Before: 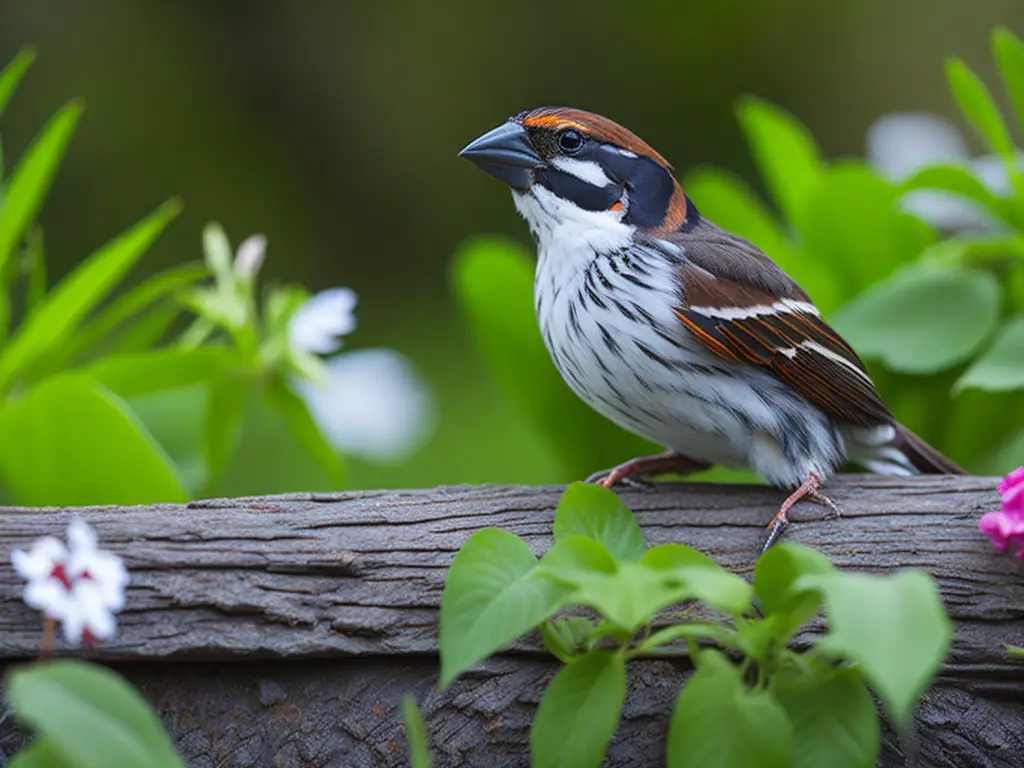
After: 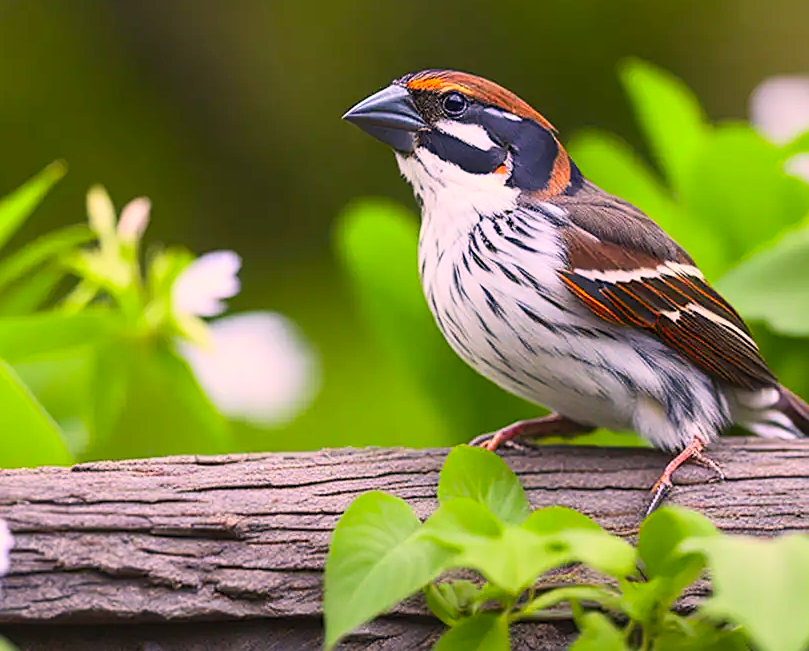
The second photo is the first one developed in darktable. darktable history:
color correction: highlights a* 17.5, highlights b* 18.41
contrast brightness saturation: contrast 0.244, brightness 0.243, saturation 0.372
sharpen: amount 0.498
crop: left 11.345%, top 4.877%, right 9.56%, bottom 10.354%
